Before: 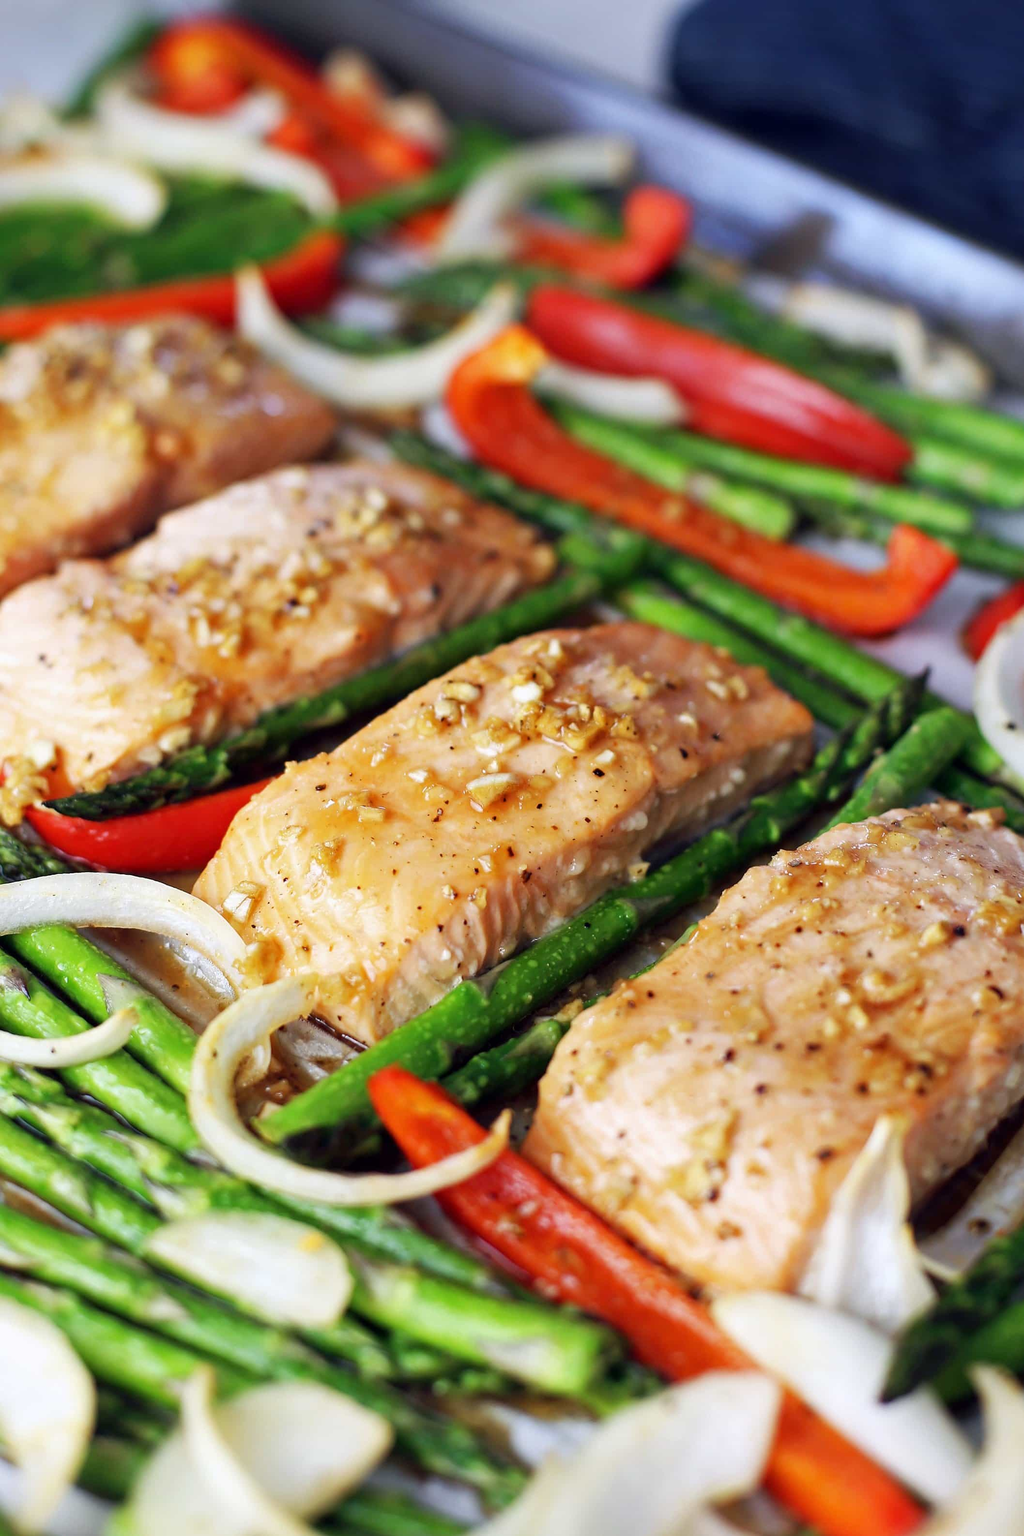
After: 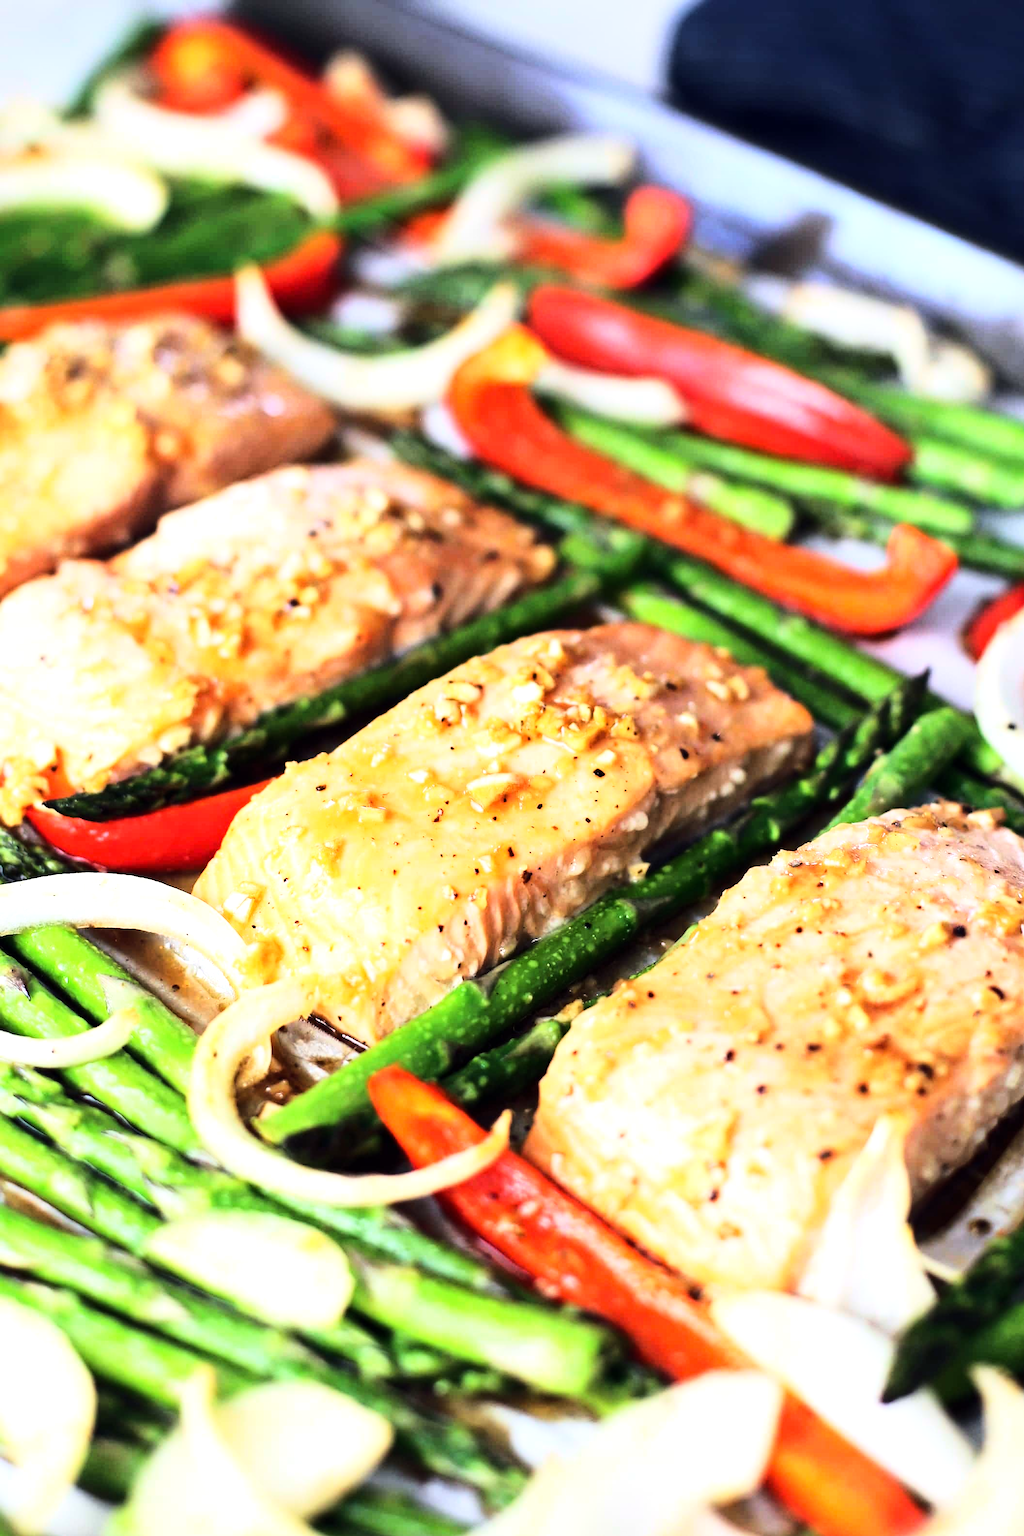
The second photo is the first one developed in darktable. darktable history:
base curve: curves: ch0 [(0, 0) (0.028, 0.03) (0.121, 0.232) (0.46, 0.748) (0.859, 0.968) (1, 1)]
tone equalizer: -8 EV -0.75 EV, -7 EV -0.7 EV, -6 EV -0.6 EV, -5 EV -0.4 EV, -3 EV 0.4 EV, -2 EV 0.6 EV, -1 EV 0.7 EV, +0 EV 0.75 EV, edges refinement/feathering 500, mask exposure compensation -1.57 EV, preserve details no
